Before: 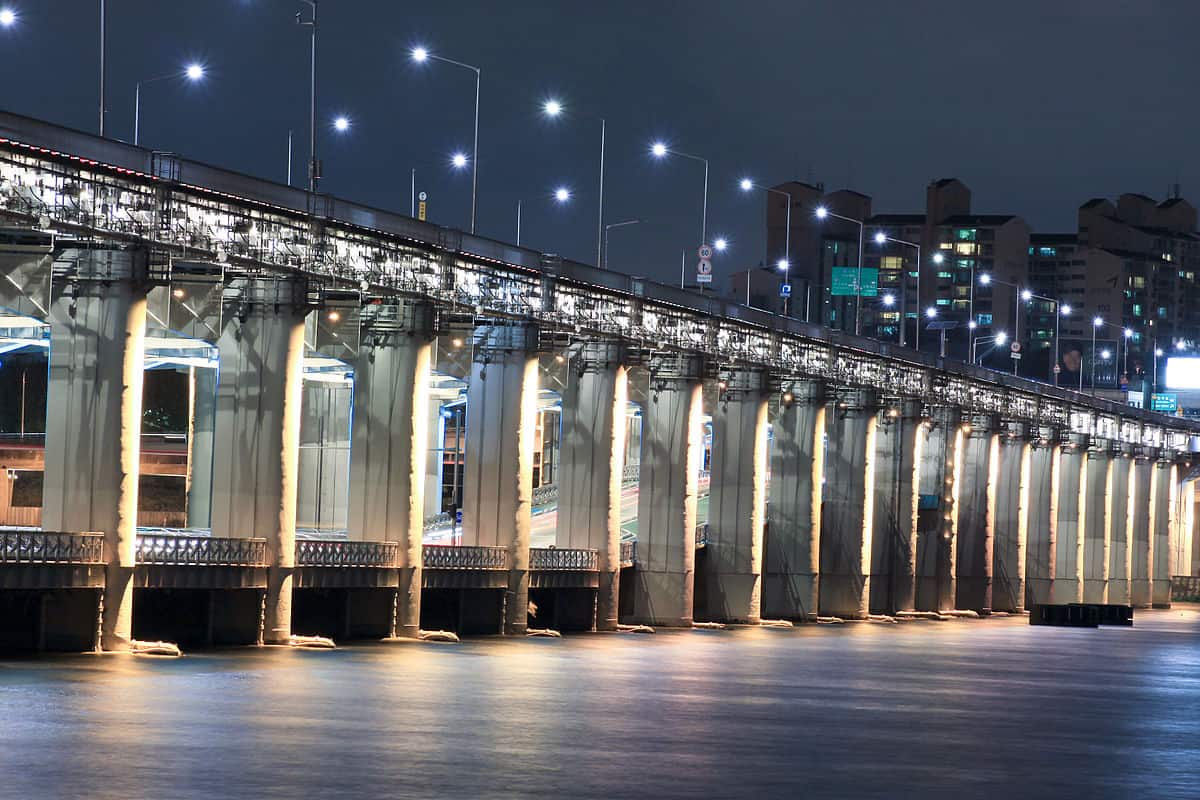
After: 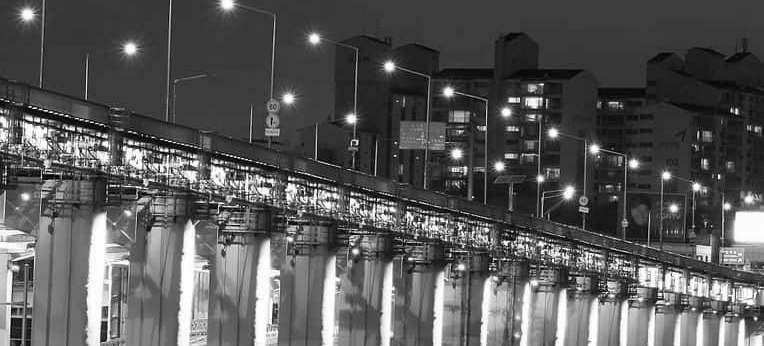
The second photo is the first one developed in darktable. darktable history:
crop: left 36.005%, top 18.293%, right 0.31%, bottom 38.444%
color calibration: illuminant custom, x 0.373, y 0.388, temperature 4269.97 K
monochrome: on, module defaults
color balance rgb: perceptual saturation grading › global saturation 30%, global vibrance 20%
